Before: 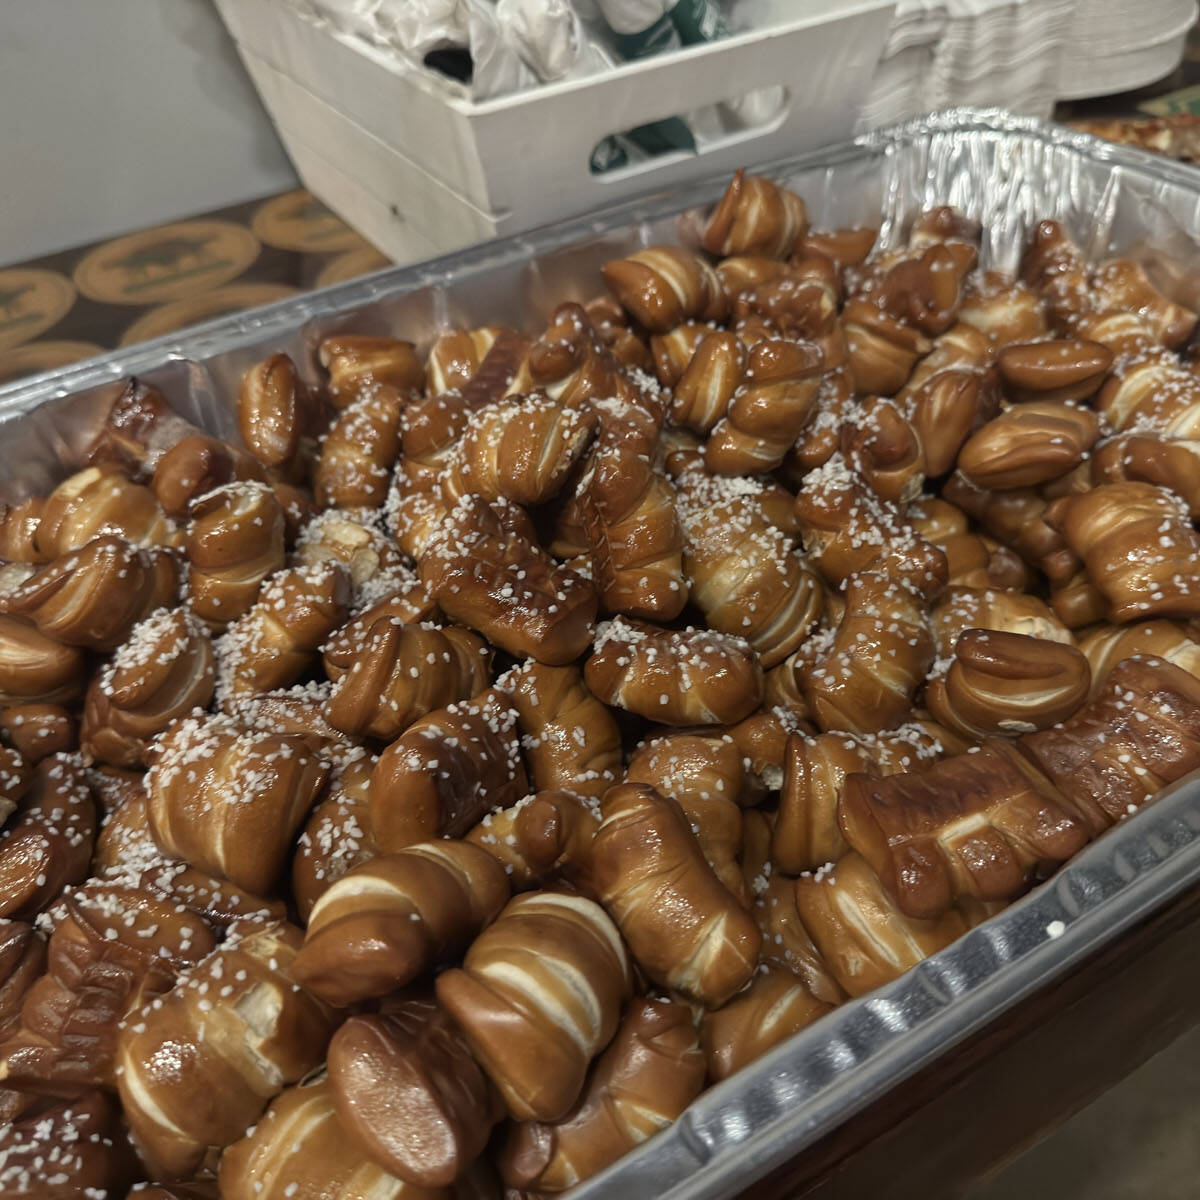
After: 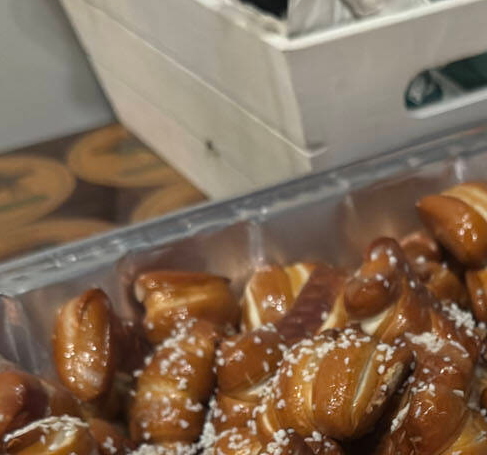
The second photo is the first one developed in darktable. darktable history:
white balance: emerald 1
crop: left 15.452%, top 5.459%, right 43.956%, bottom 56.62%
